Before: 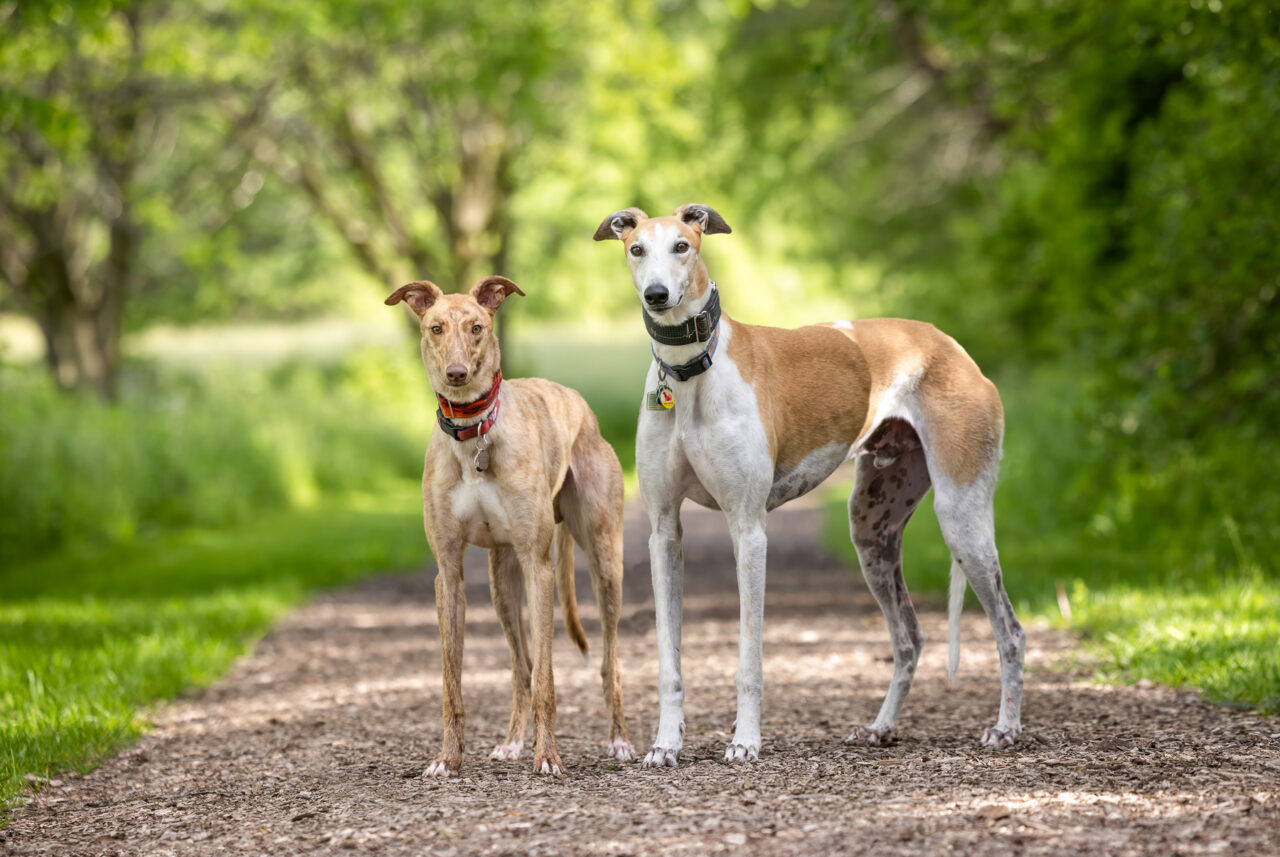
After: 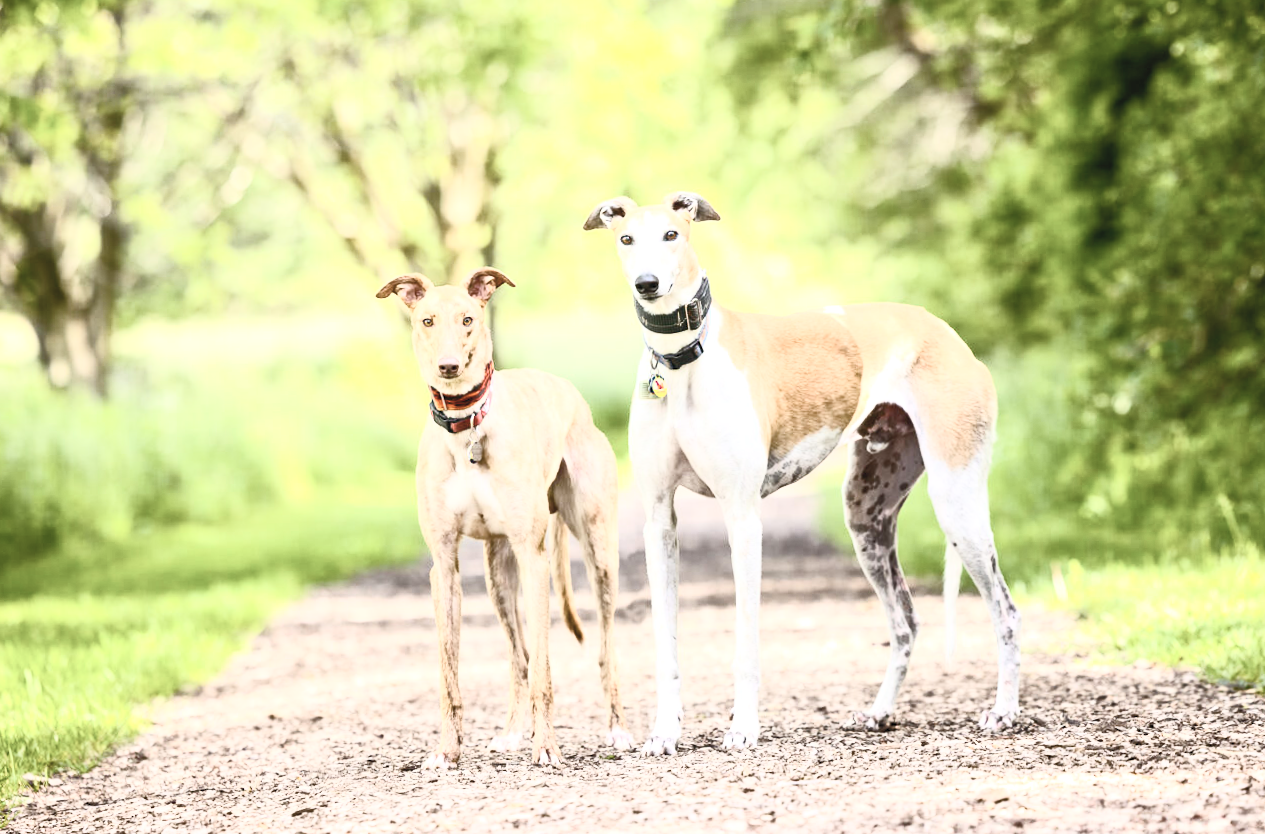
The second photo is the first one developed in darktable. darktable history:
color balance rgb: perceptual saturation grading › global saturation 20%, perceptual saturation grading › highlights -25%, perceptual saturation grading › shadows 50%
contrast brightness saturation: contrast 0.57, brightness 0.57, saturation -0.34
exposure: exposure 0.7 EV, compensate highlight preservation false
rotate and perspective: rotation -1°, crop left 0.011, crop right 0.989, crop top 0.025, crop bottom 0.975
